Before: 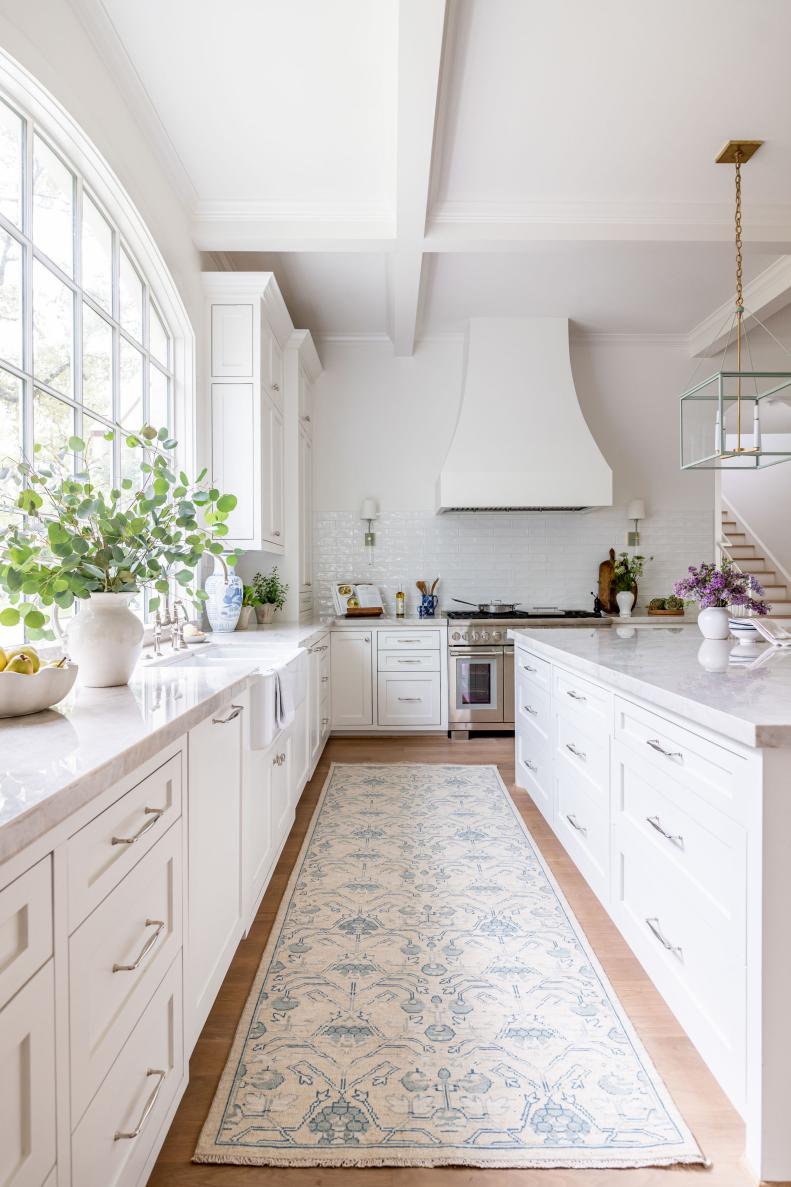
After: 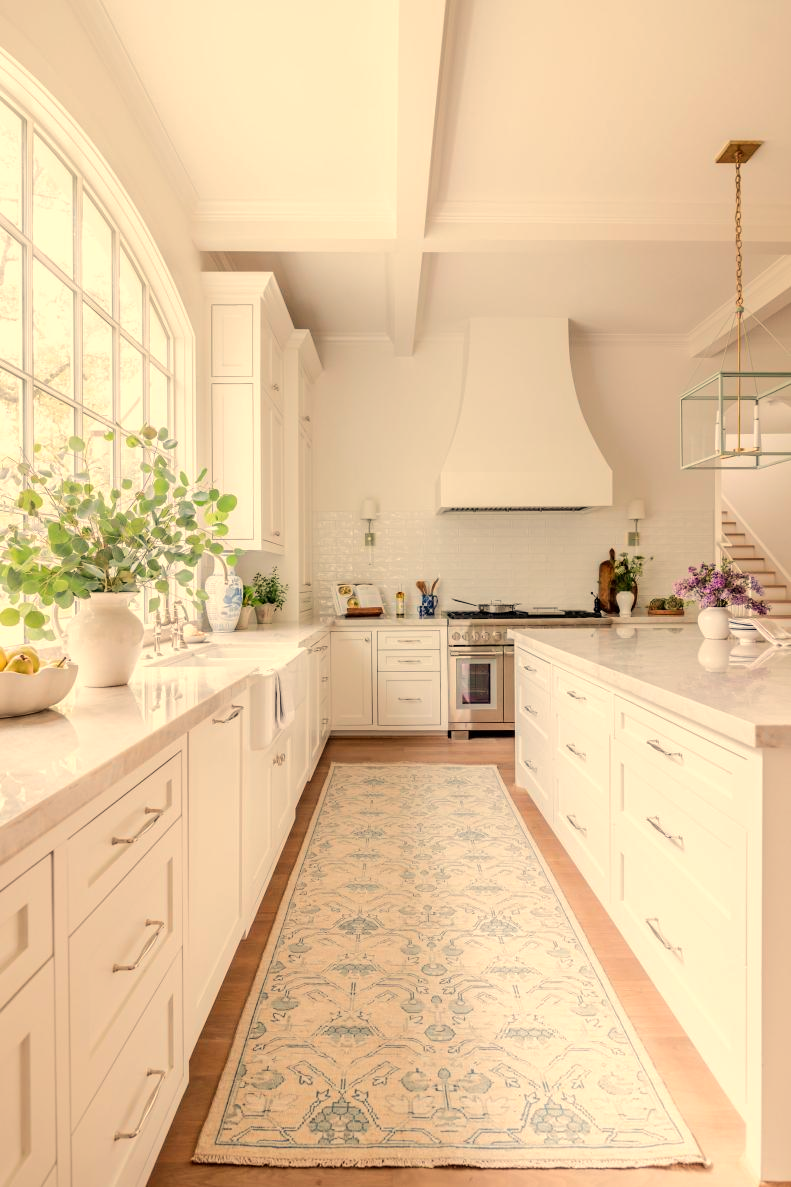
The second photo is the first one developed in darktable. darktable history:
white balance: red 1.138, green 0.996, blue 0.812
base curve: curves: ch0 [(0, 0) (0.262, 0.32) (0.722, 0.705) (1, 1)]
